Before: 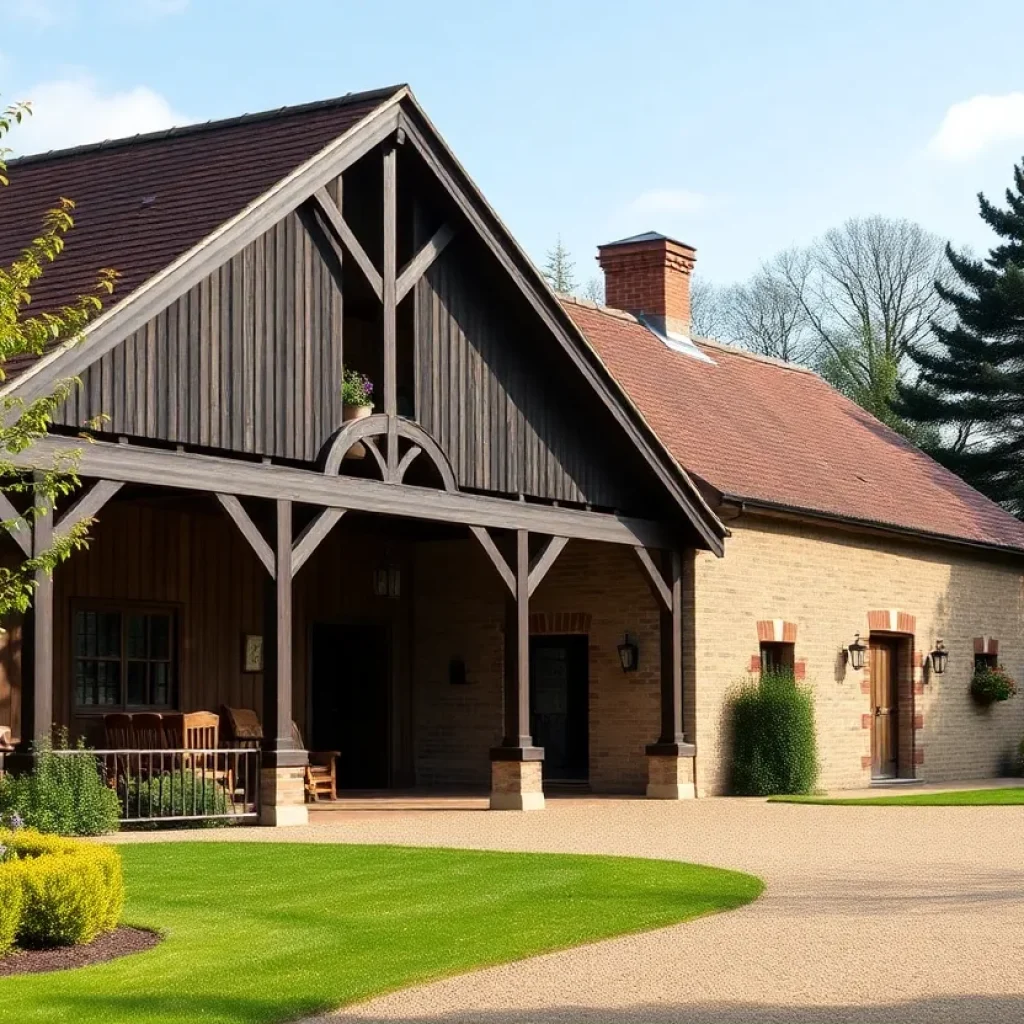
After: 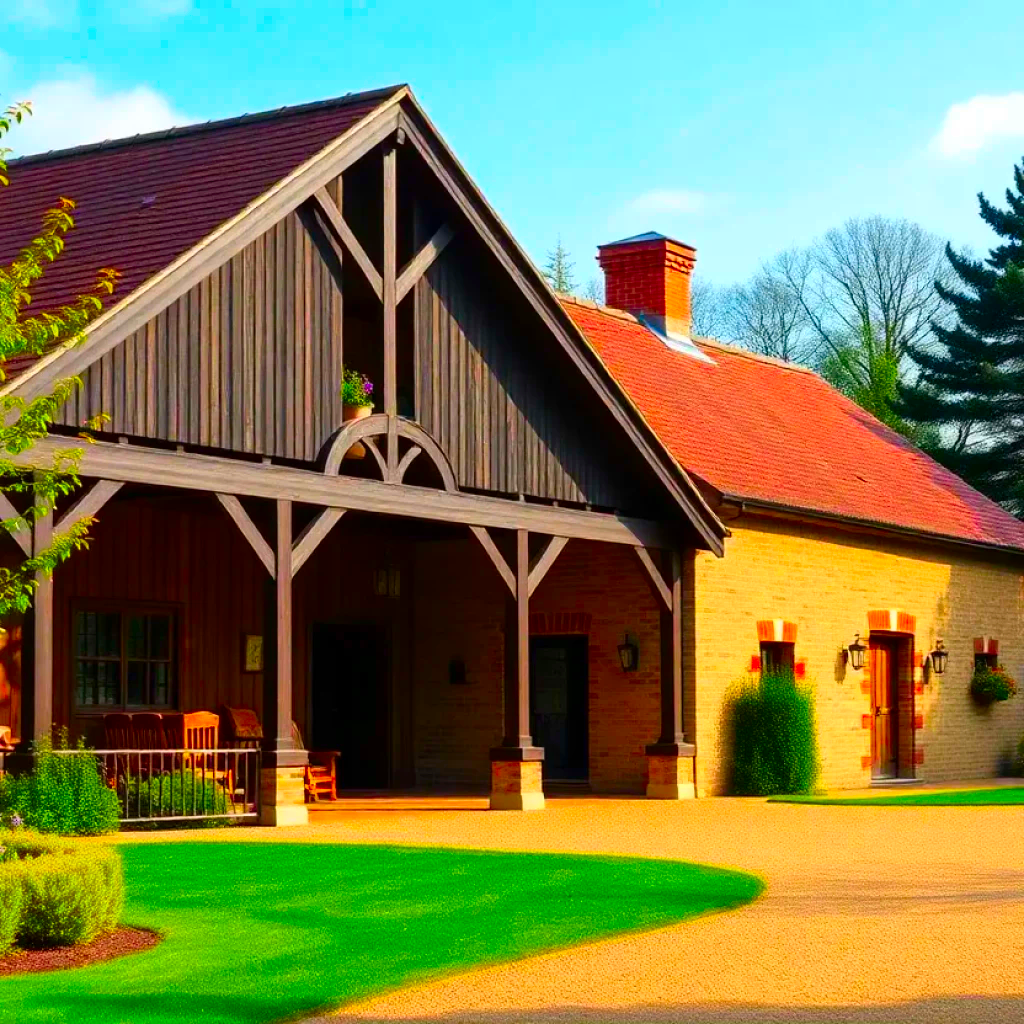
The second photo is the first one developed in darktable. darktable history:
color correction: highlights b* -0.032, saturation 2.99
